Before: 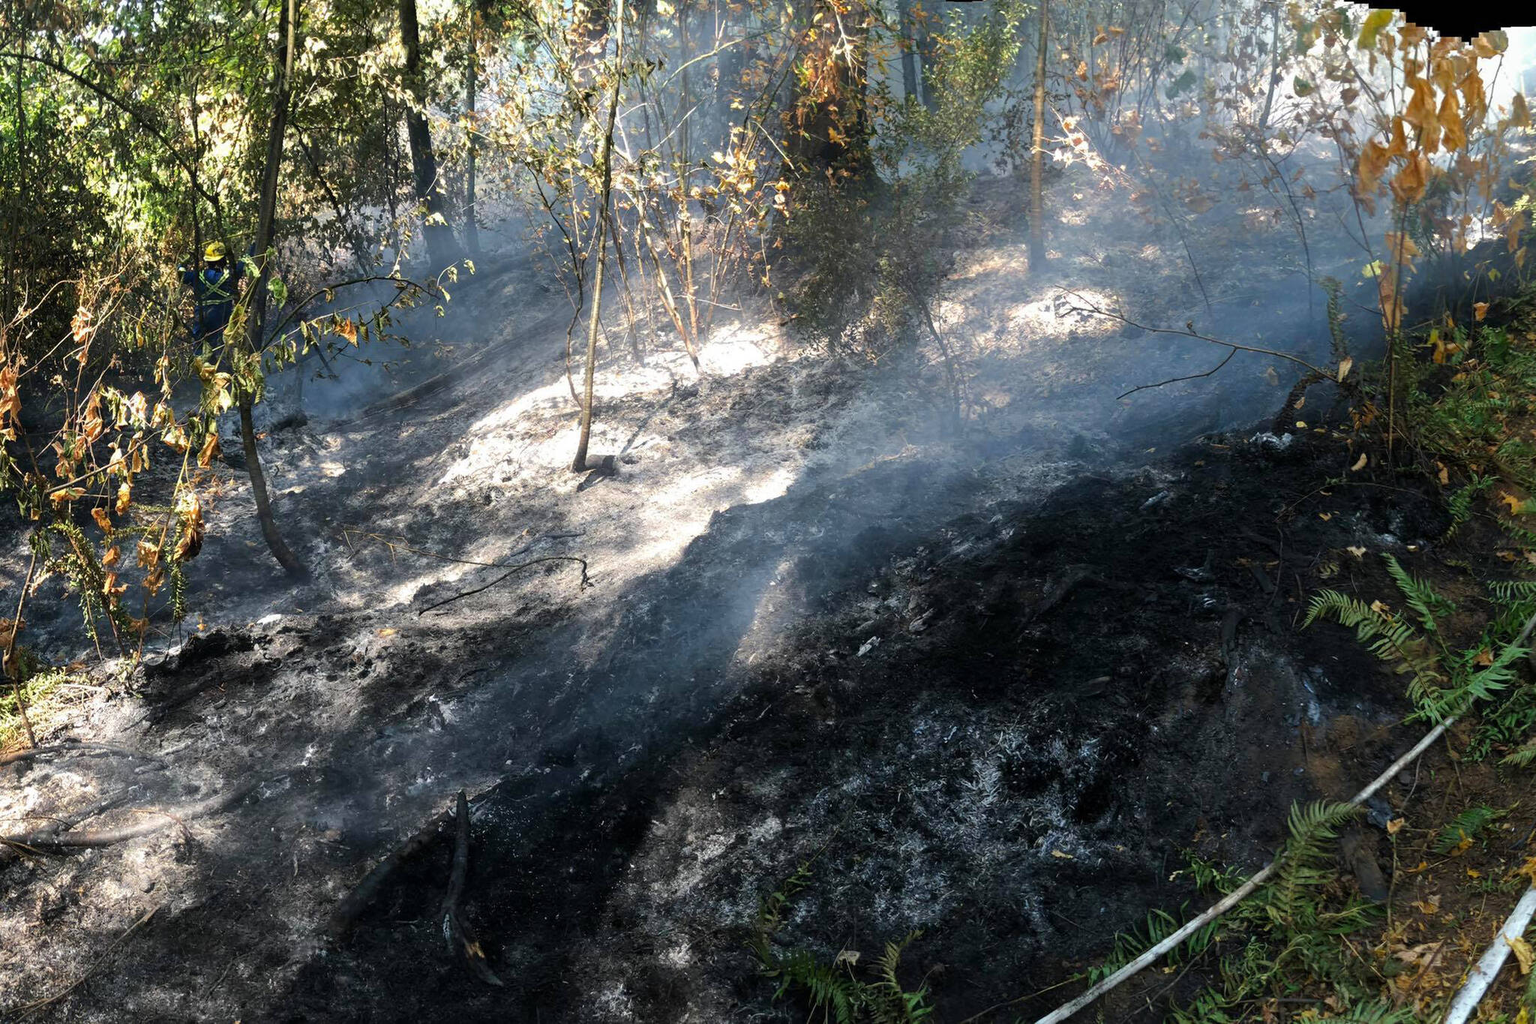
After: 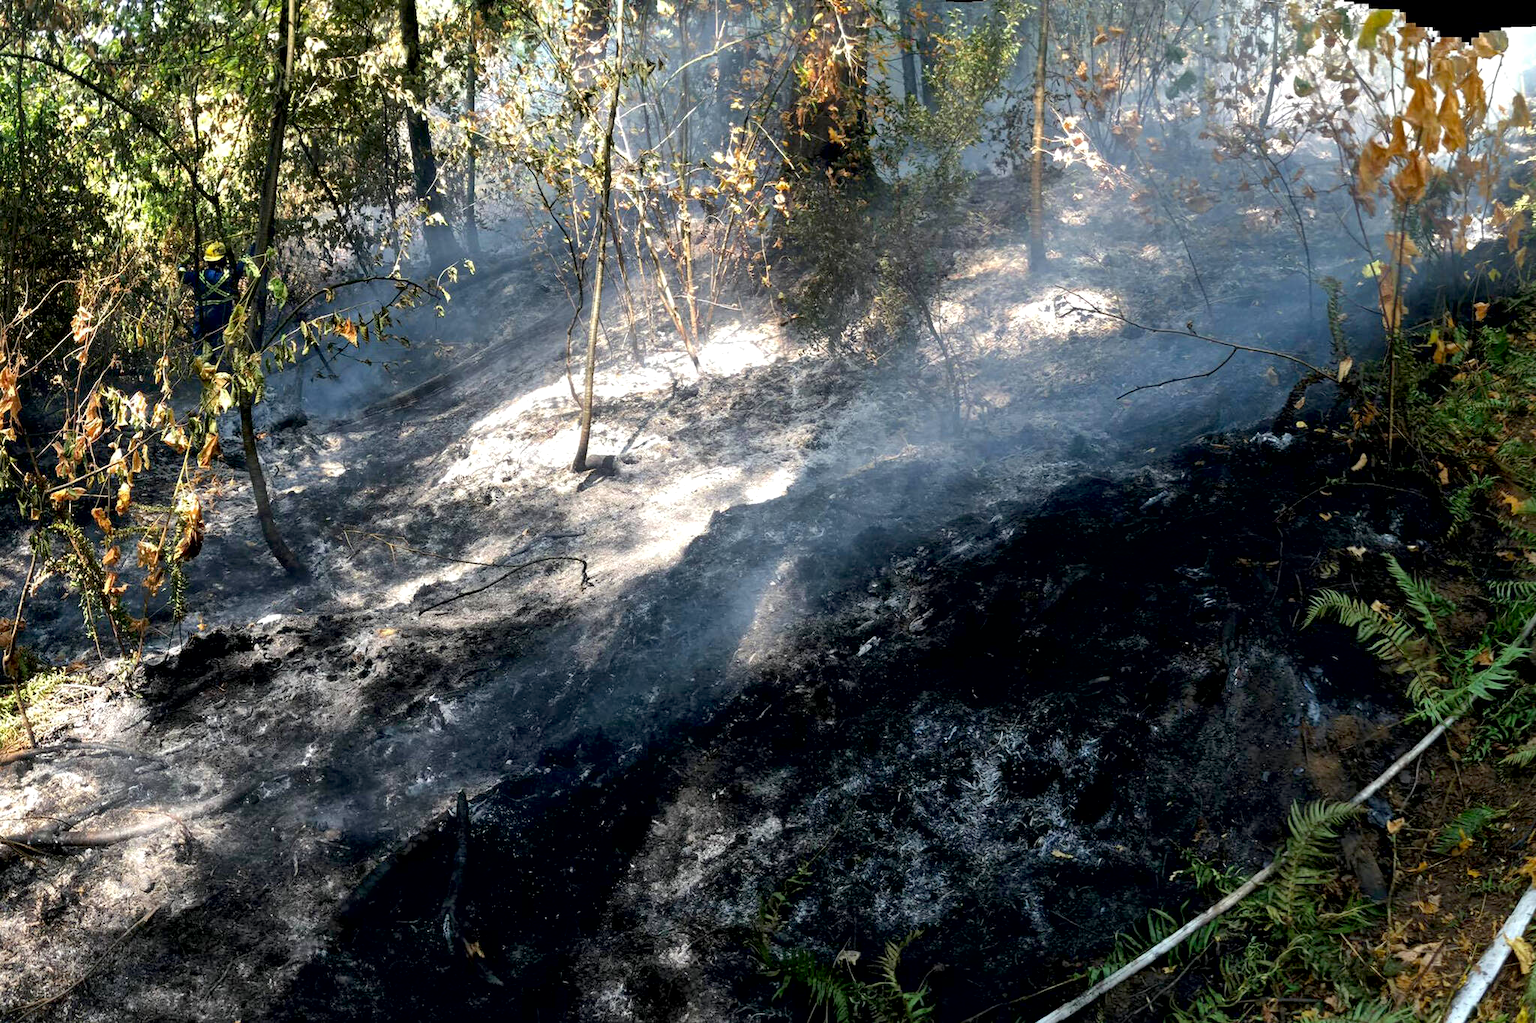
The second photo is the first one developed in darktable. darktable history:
tone equalizer: on, module defaults
local contrast: mode bilateral grid, contrast 20, coarseness 50, detail 121%, midtone range 0.2
exposure: black level correction 0.009, exposure 0.117 EV, compensate highlight preservation false
